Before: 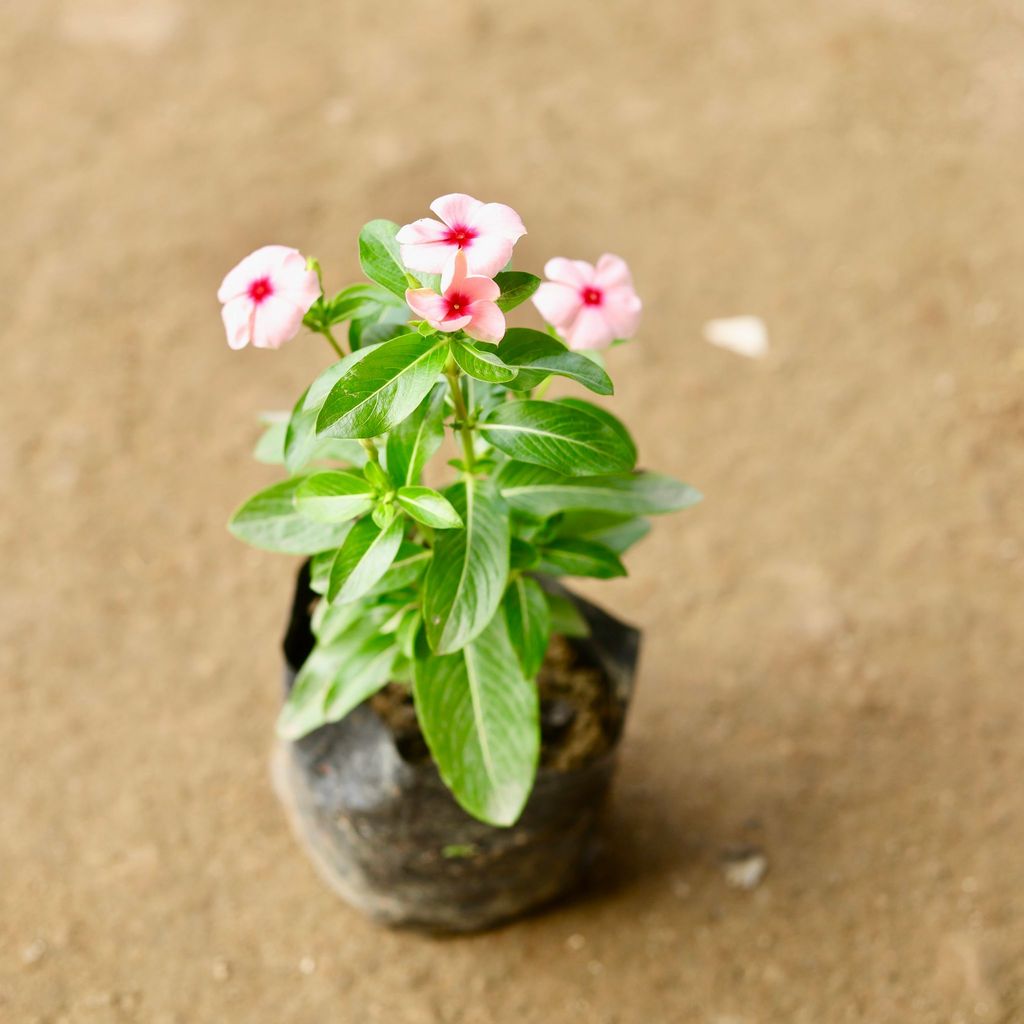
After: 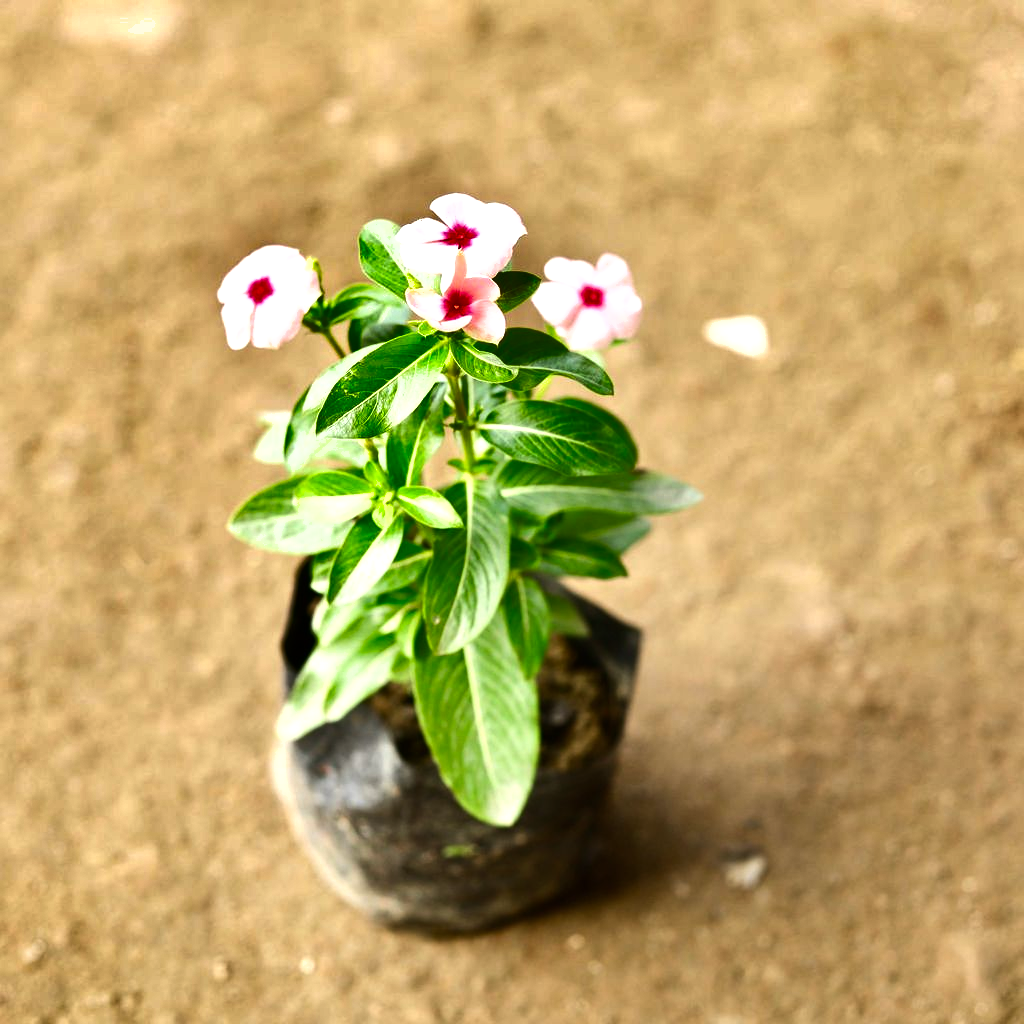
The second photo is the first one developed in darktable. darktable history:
shadows and highlights: shadows 74.21, highlights -60.92, soften with gaussian
tone equalizer: -8 EV -0.757 EV, -7 EV -0.721 EV, -6 EV -0.595 EV, -5 EV -0.407 EV, -3 EV 0.38 EV, -2 EV 0.6 EV, -1 EV 0.68 EV, +0 EV 0.758 EV, edges refinement/feathering 500, mask exposure compensation -1.57 EV, preserve details no
